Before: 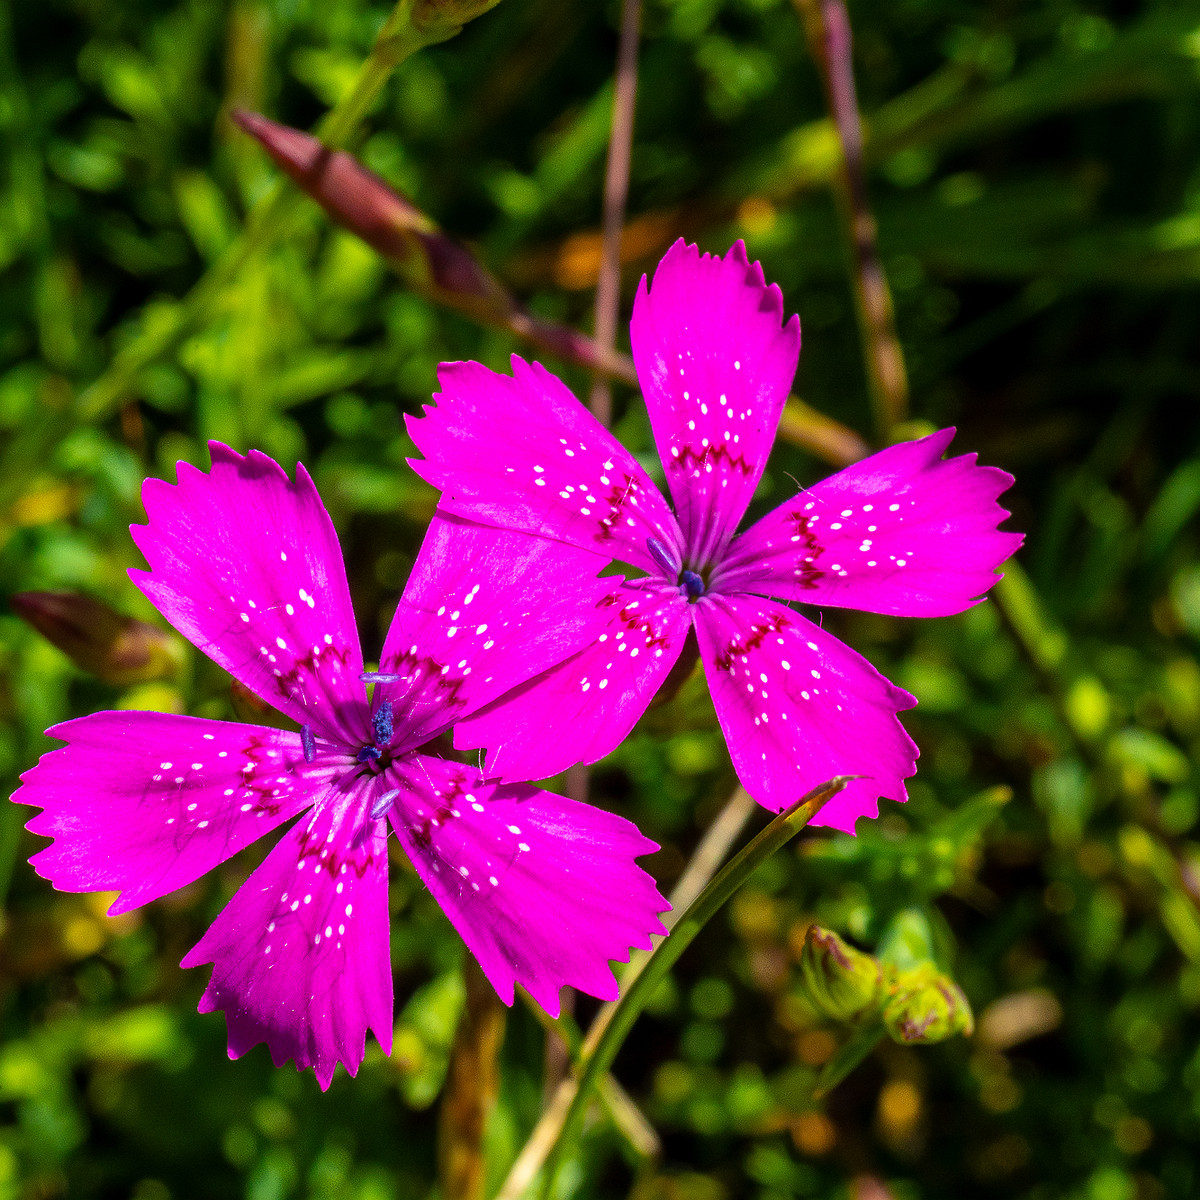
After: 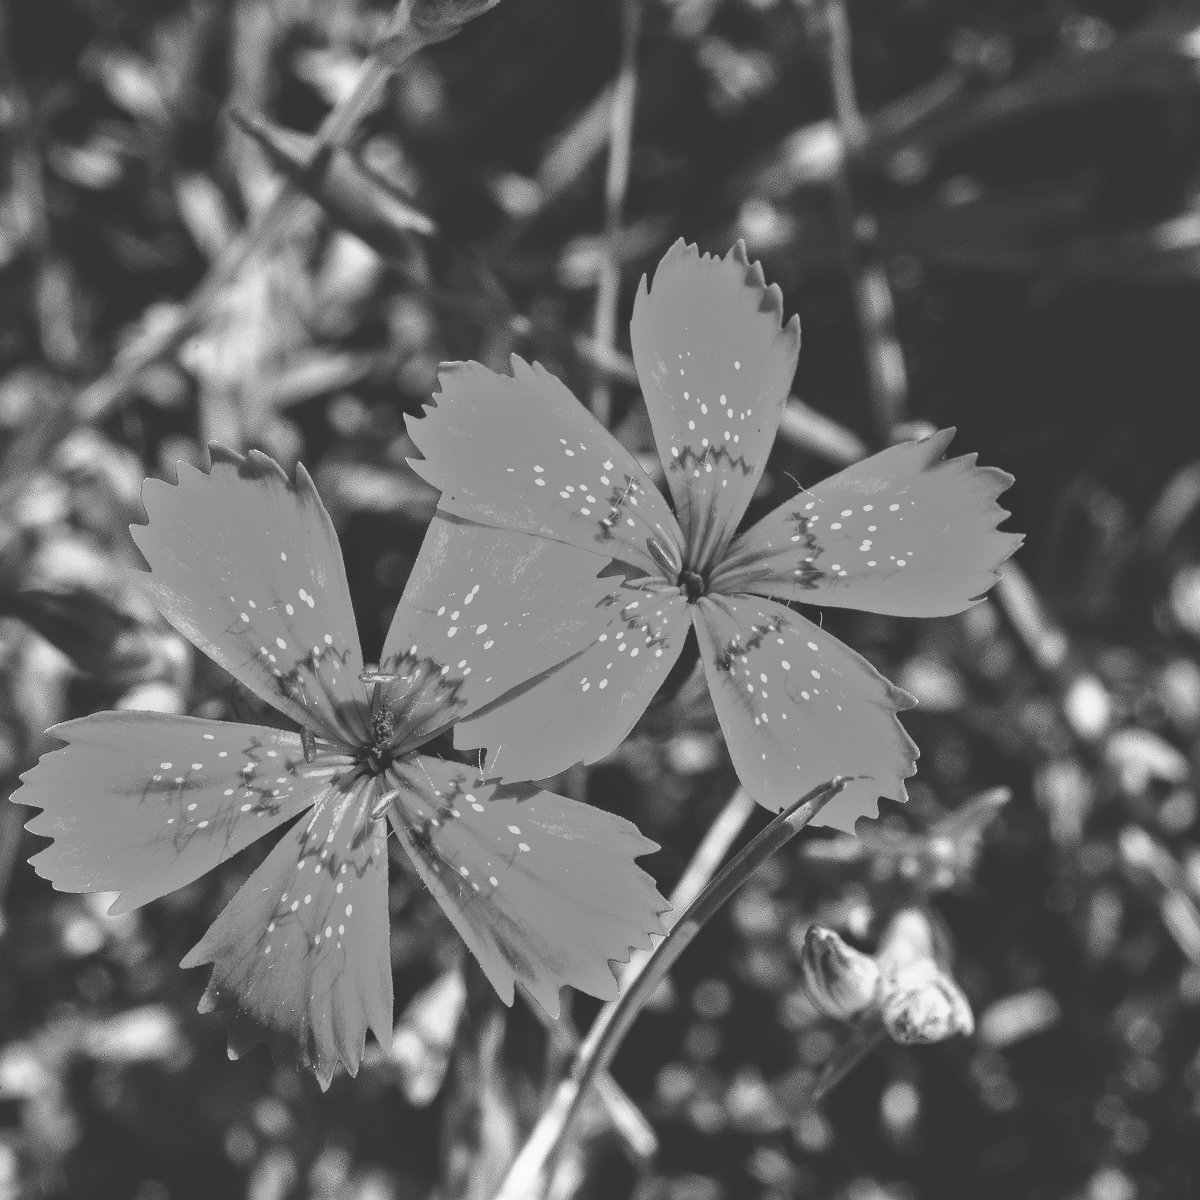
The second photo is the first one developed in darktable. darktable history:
white balance: emerald 1
tone curve: curves: ch0 [(0, 0) (0.003, 0.002) (0.011, 0.008) (0.025, 0.016) (0.044, 0.026) (0.069, 0.04) (0.1, 0.061) (0.136, 0.104) (0.177, 0.15) (0.224, 0.22) (0.277, 0.307) (0.335, 0.399) (0.399, 0.492) (0.468, 0.575) (0.543, 0.638) (0.623, 0.701) (0.709, 0.778) (0.801, 0.85) (0.898, 0.934) (1, 1)], preserve colors none
base curve: curves: ch0 [(0, 0.036) (0.007, 0.037) (0.604, 0.887) (1, 1)], preserve colors none
color calibration: illuminant Planckian (black body), x 0.351, y 0.352, temperature 4794.27 K
monochrome: a -6.99, b 35.61, size 1.4
